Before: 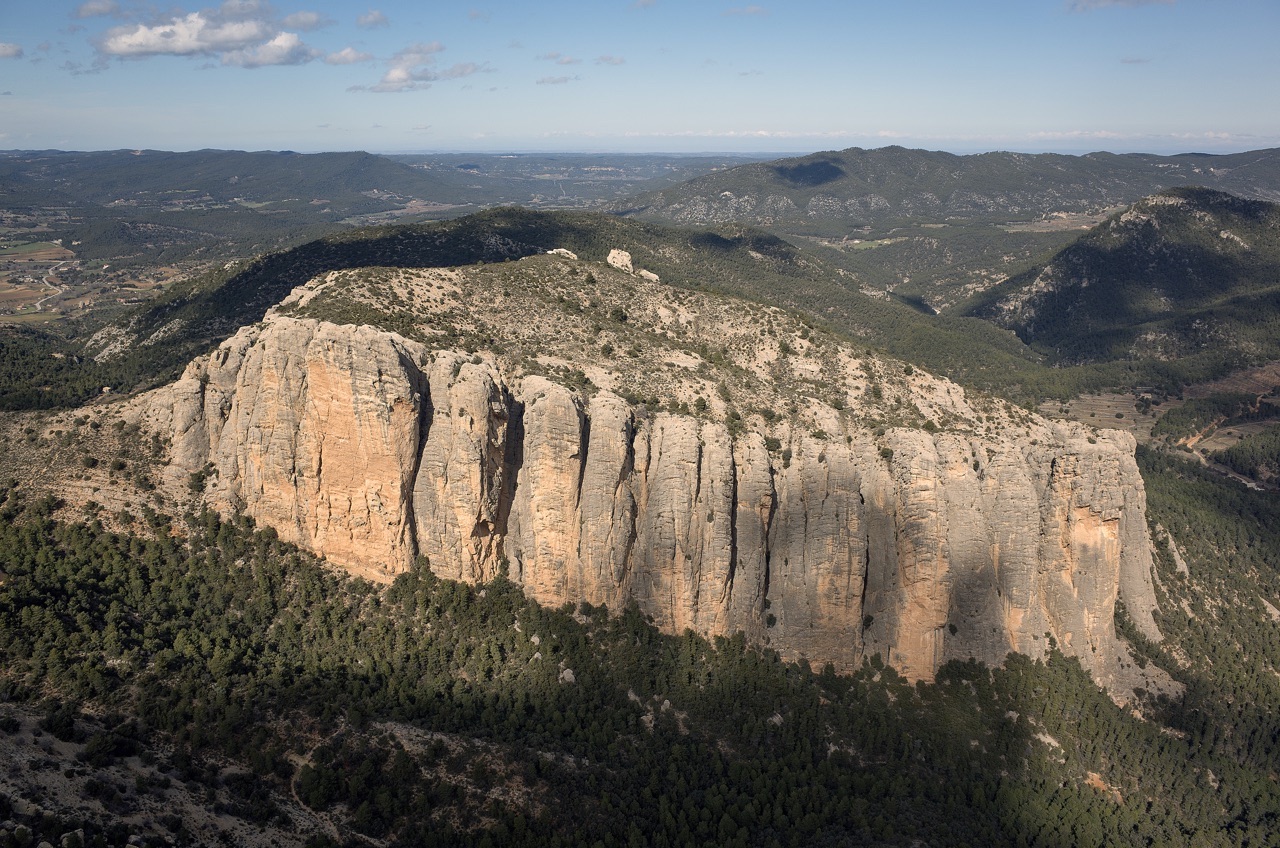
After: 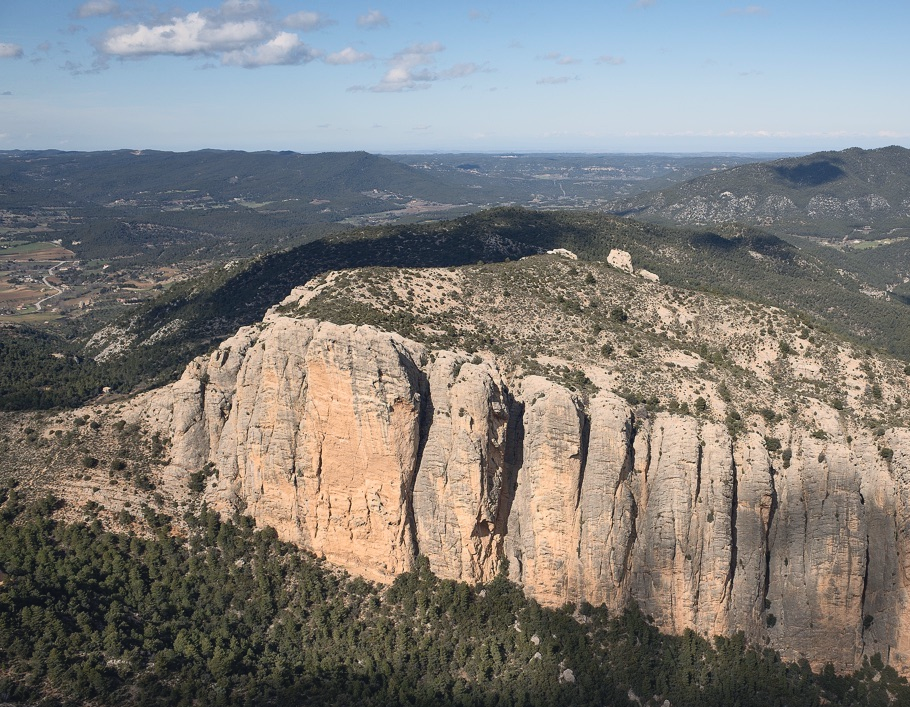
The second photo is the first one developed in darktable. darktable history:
crop: right 28.885%, bottom 16.626%
tone curve: curves: ch0 [(0, 0.045) (0.155, 0.169) (0.46, 0.466) (0.751, 0.788) (1, 0.961)]; ch1 [(0, 0) (0.43, 0.408) (0.472, 0.469) (0.505, 0.503) (0.553, 0.555) (0.592, 0.581) (1, 1)]; ch2 [(0, 0) (0.505, 0.495) (0.579, 0.569) (1, 1)], color space Lab, independent channels, preserve colors none
